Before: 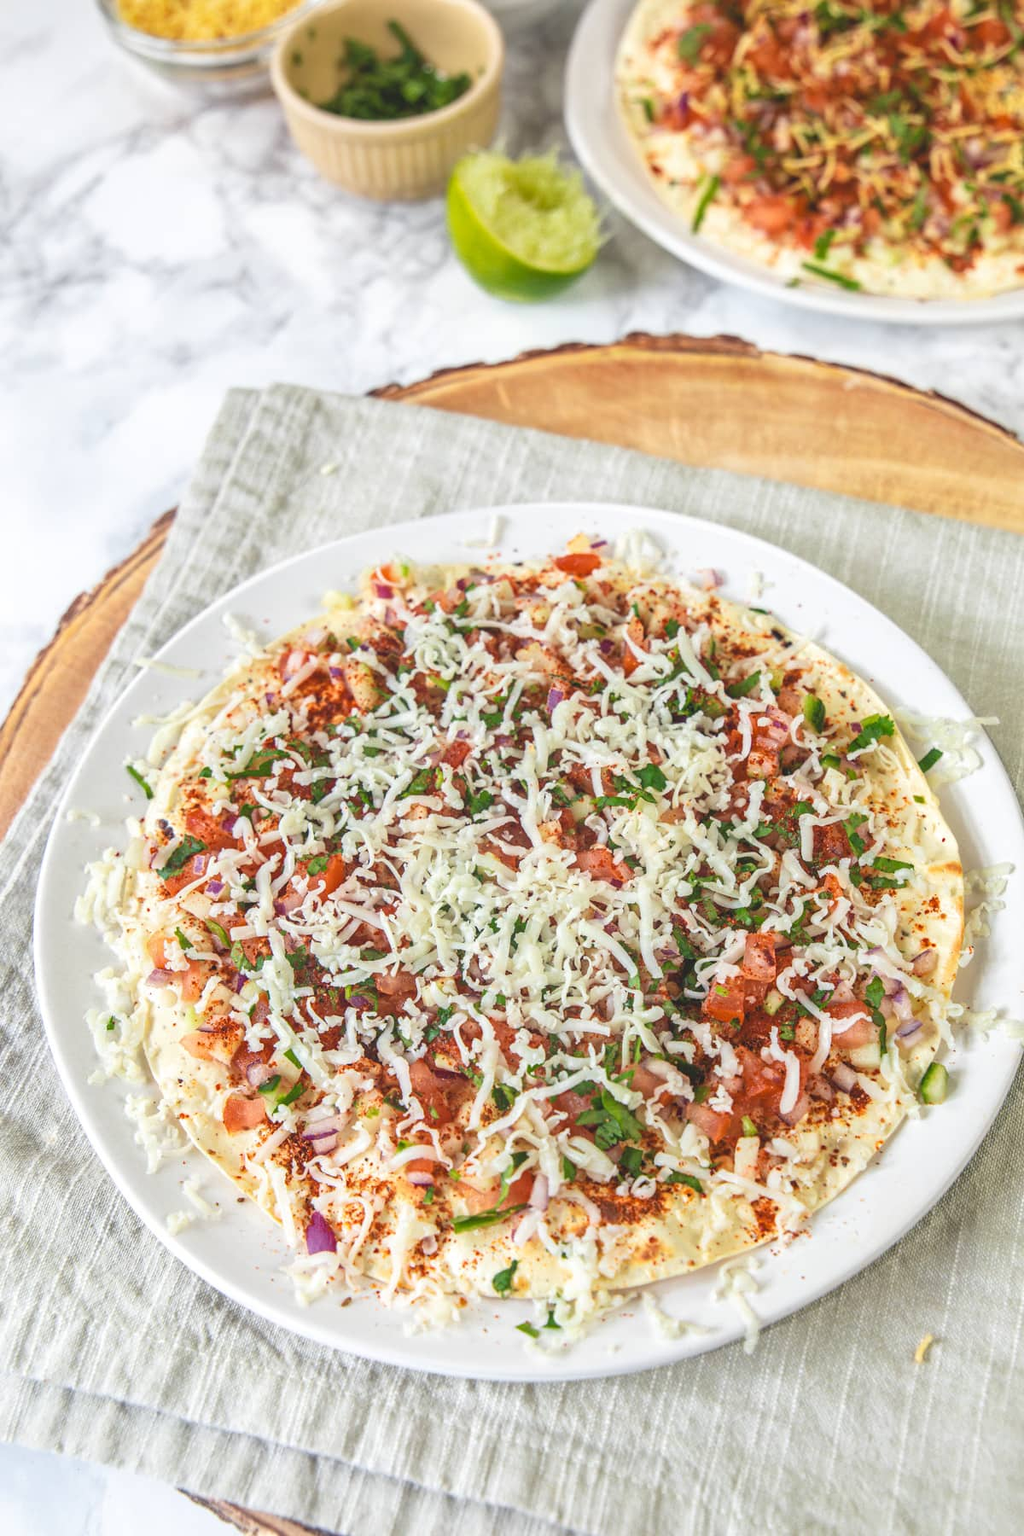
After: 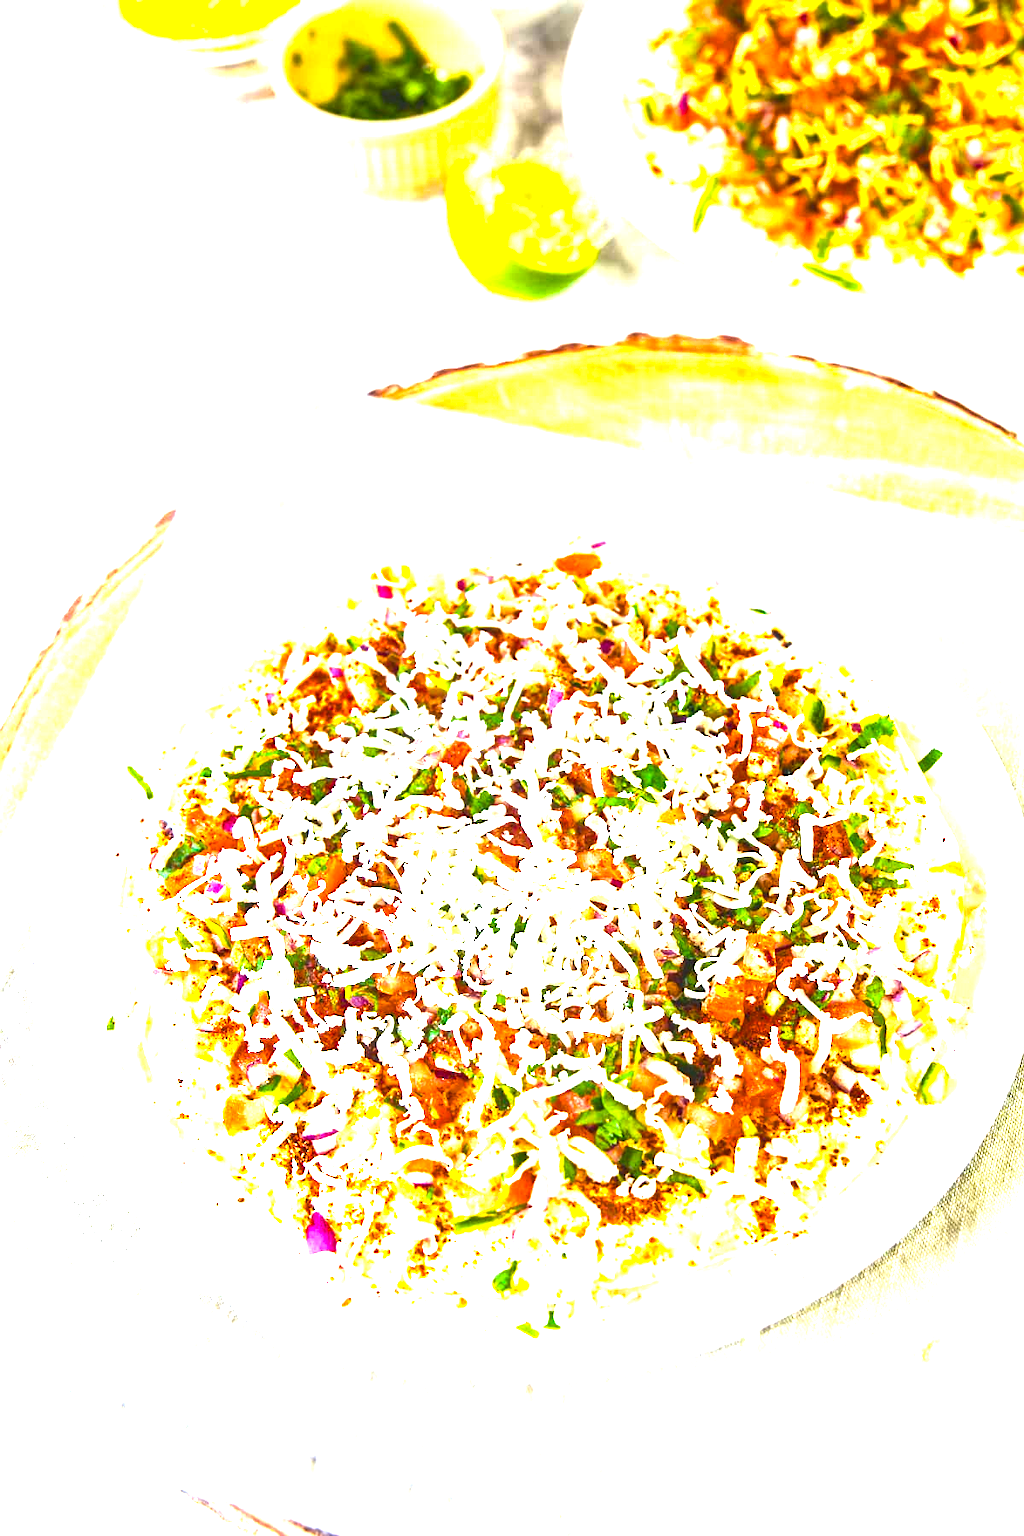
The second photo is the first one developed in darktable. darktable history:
color balance rgb: shadows lift › hue 86.18°, perceptual saturation grading › global saturation 0.246%, perceptual saturation grading › highlights -29.63%, perceptual saturation grading › mid-tones 30.203%, perceptual saturation grading › shadows 58.806%, perceptual brilliance grading › global brilliance 30.437%, perceptual brilliance grading › highlights 49.668%, perceptual brilliance grading › mid-tones 50.119%, perceptual brilliance grading › shadows -21.605%, global vibrance 44.699%
